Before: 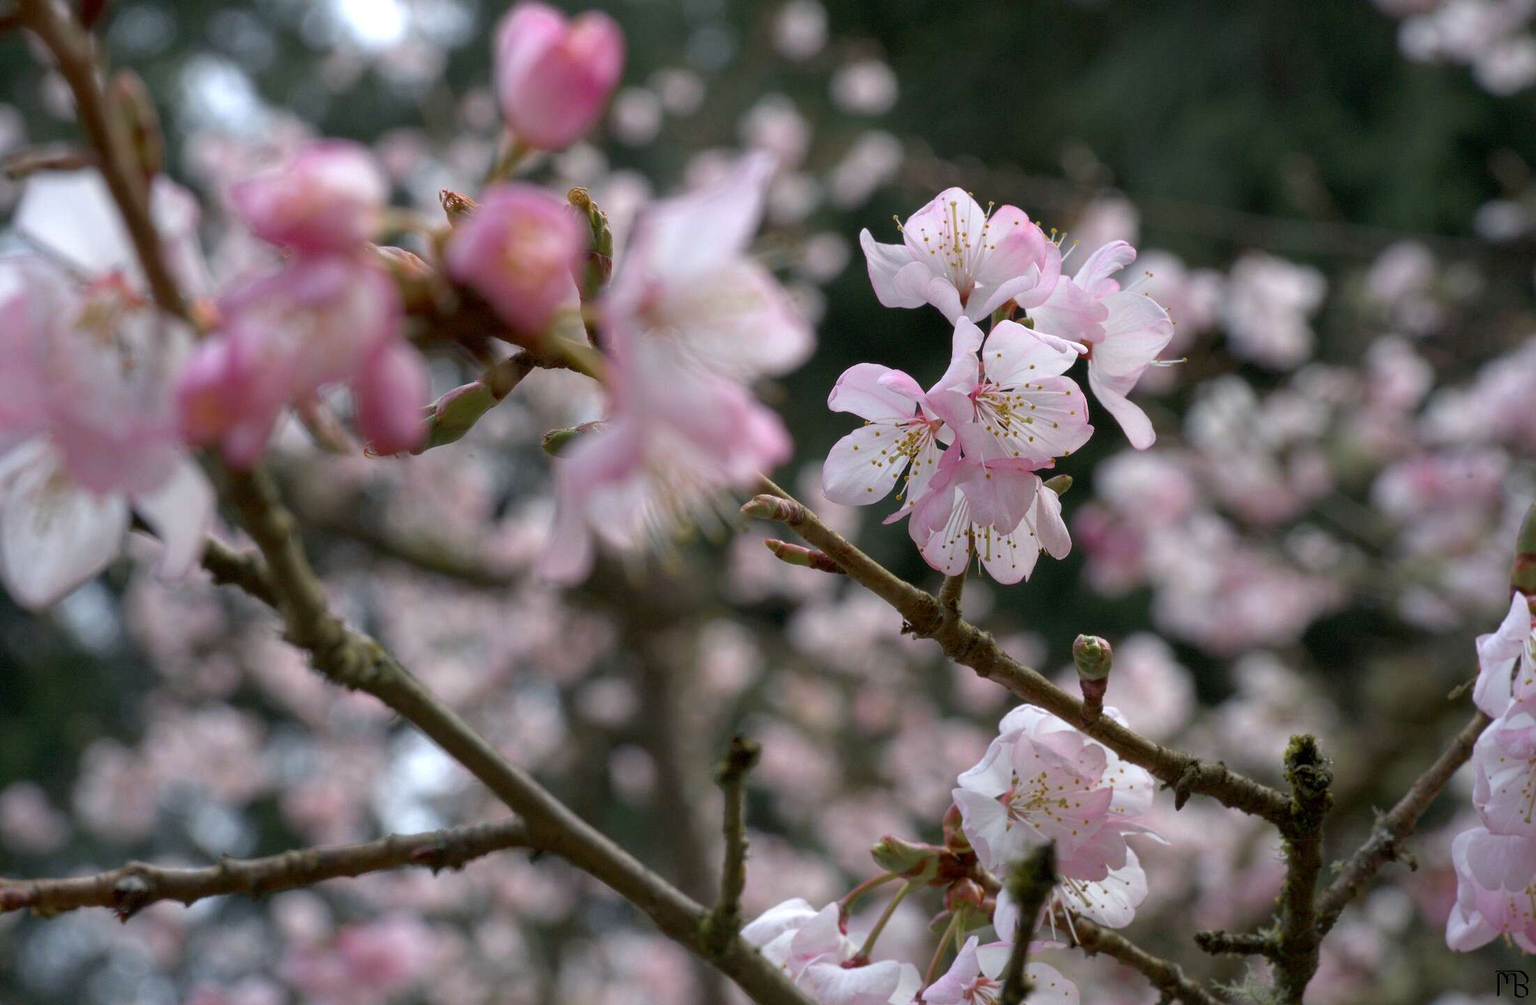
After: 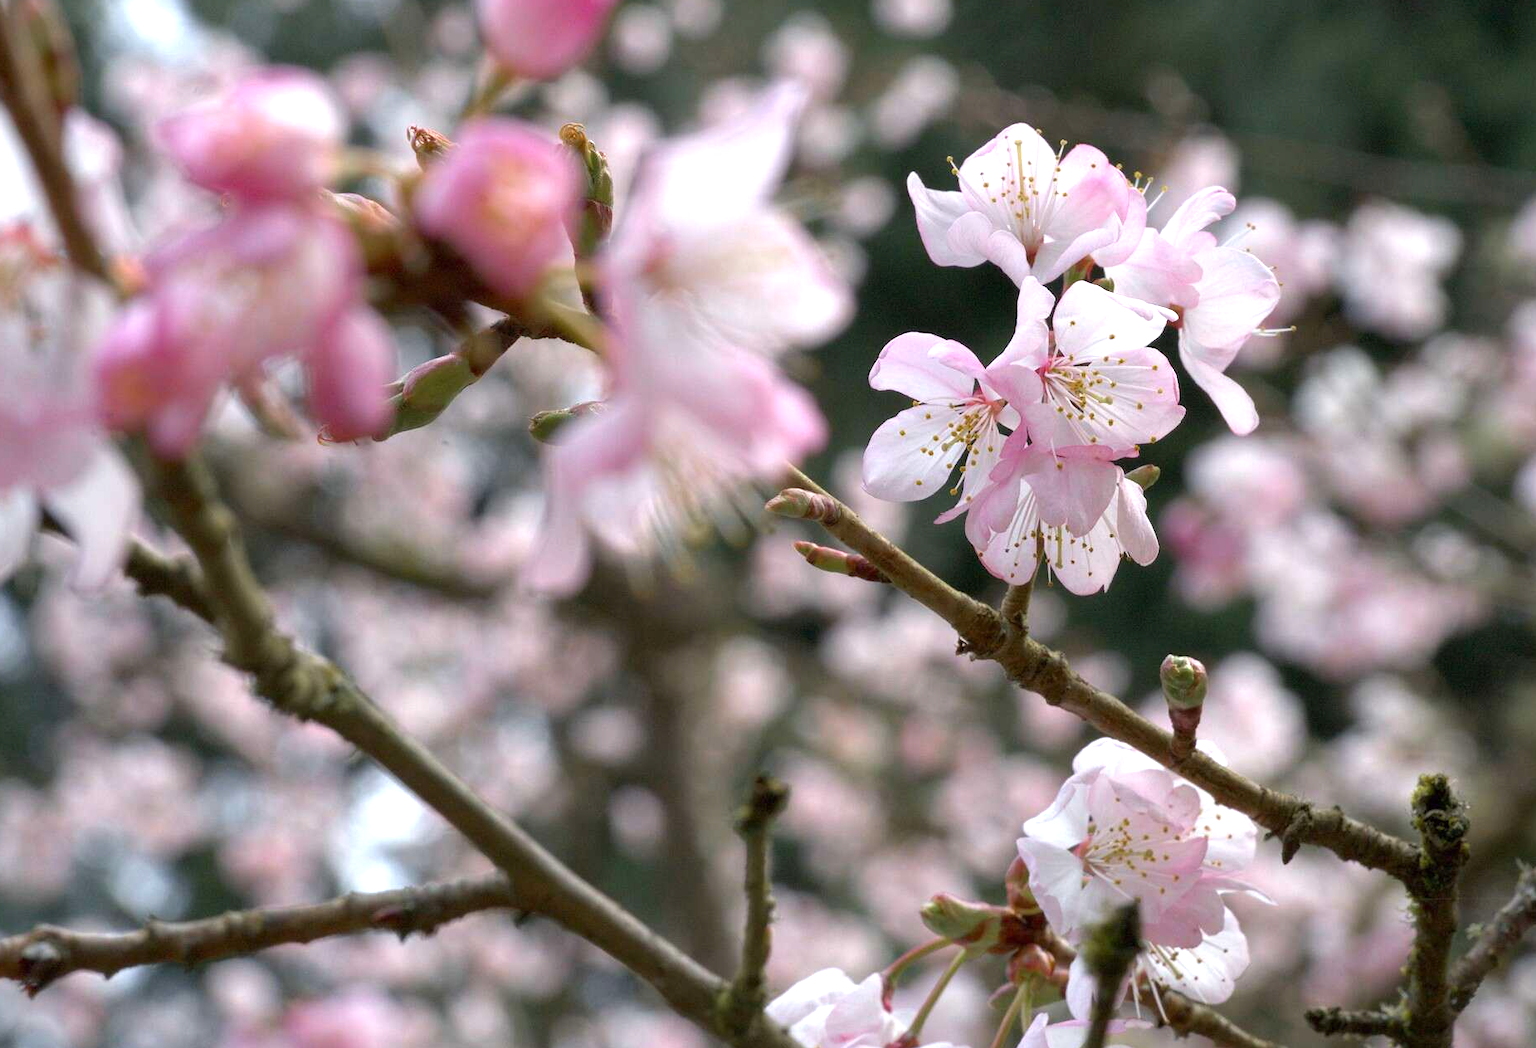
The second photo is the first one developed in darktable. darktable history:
crop: left 6.322%, top 8.344%, right 9.549%, bottom 3.831%
exposure: black level correction 0, exposure 0.701 EV, compensate highlight preservation false
